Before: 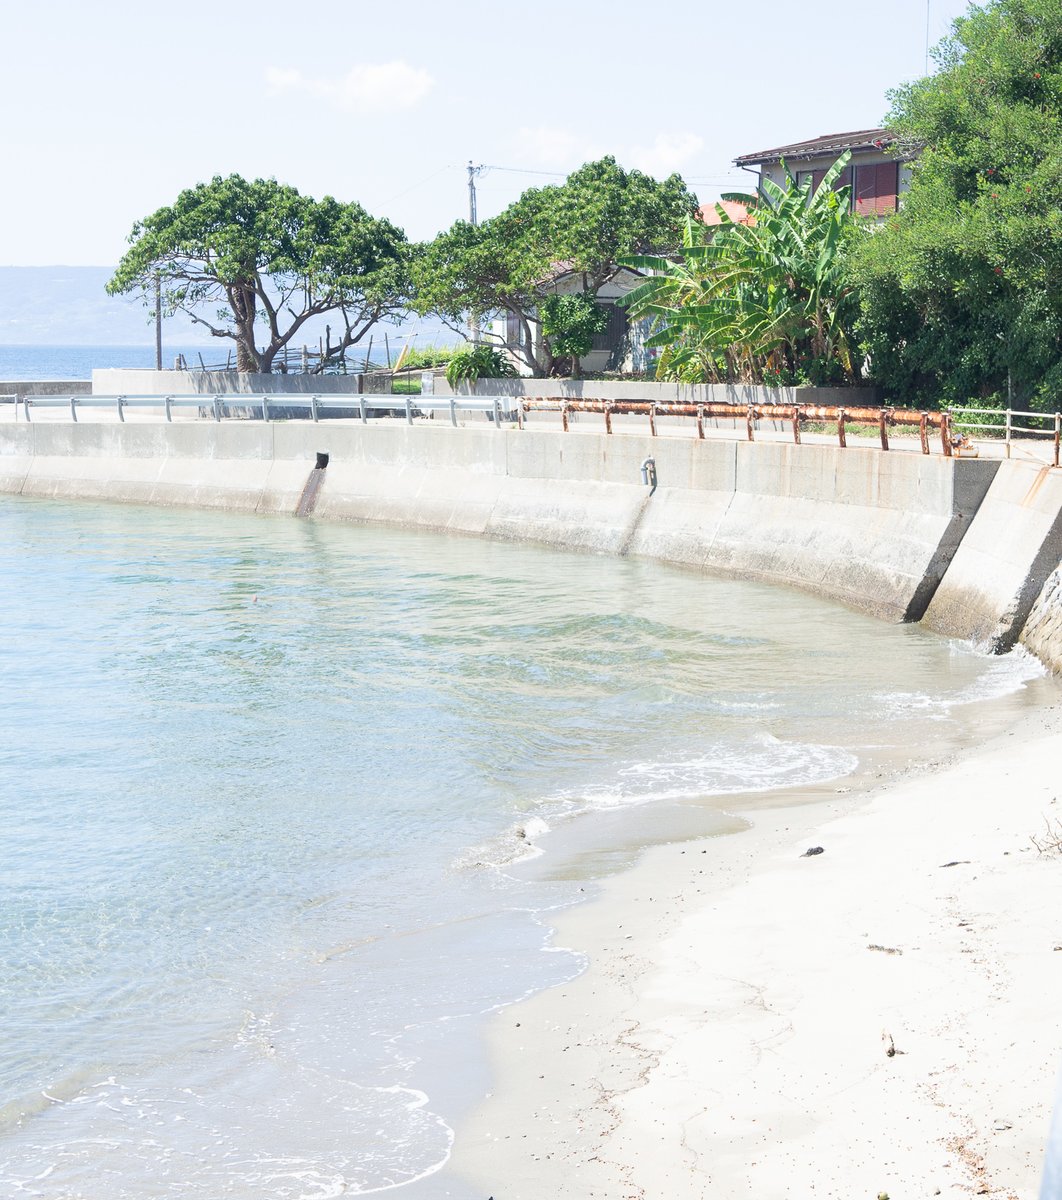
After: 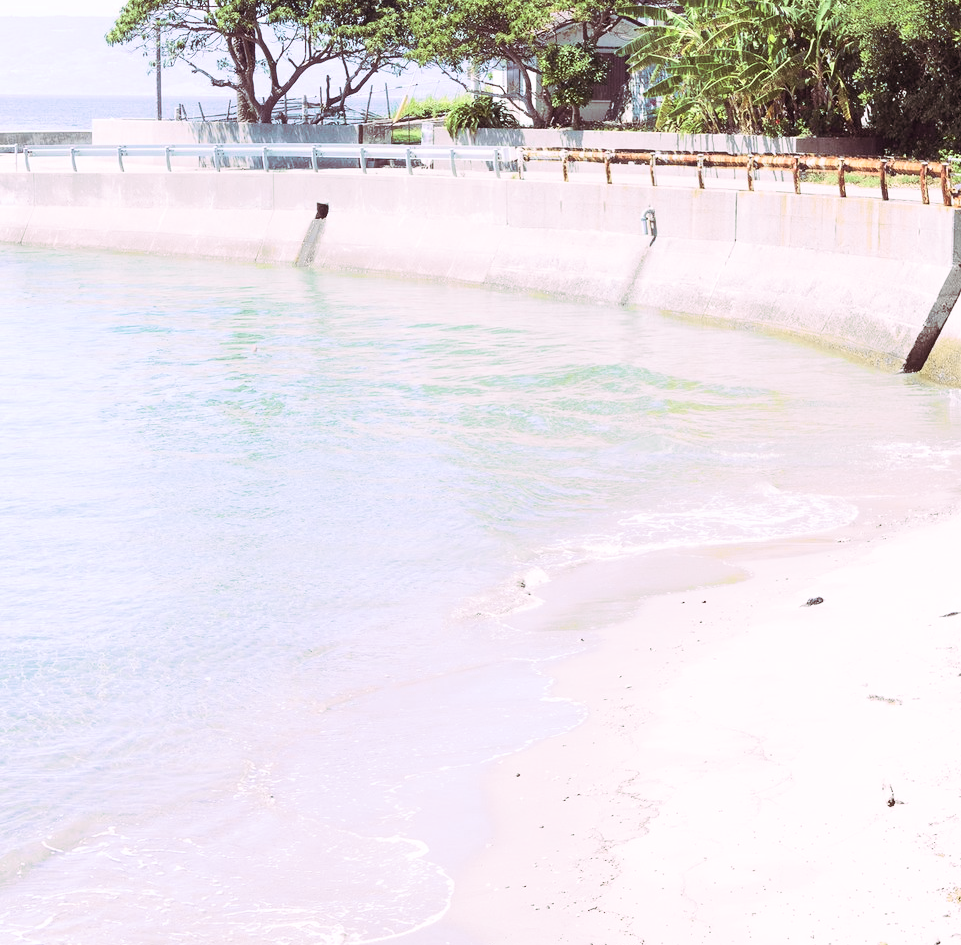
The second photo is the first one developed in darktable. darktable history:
split-toning: highlights › hue 298.8°, highlights › saturation 0.73, compress 41.76%
crop: top 20.916%, right 9.437%, bottom 0.316%
tone curve: curves: ch0 [(0, 0.024) (0.049, 0.038) (0.176, 0.162) (0.33, 0.331) (0.432, 0.475) (0.601, 0.665) (0.843, 0.876) (1, 1)]; ch1 [(0, 0) (0.339, 0.358) (0.445, 0.439) (0.476, 0.47) (0.504, 0.504) (0.53, 0.511) (0.557, 0.558) (0.627, 0.635) (0.728, 0.746) (1, 1)]; ch2 [(0, 0) (0.327, 0.324) (0.417, 0.44) (0.46, 0.453) (0.502, 0.504) (0.526, 0.52) (0.54, 0.564) (0.606, 0.626) (0.76, 0.75) (1, 1)], color space Lab, independent channels, preserve colors none
shadows and highlights: shadows 0, highlights 40
